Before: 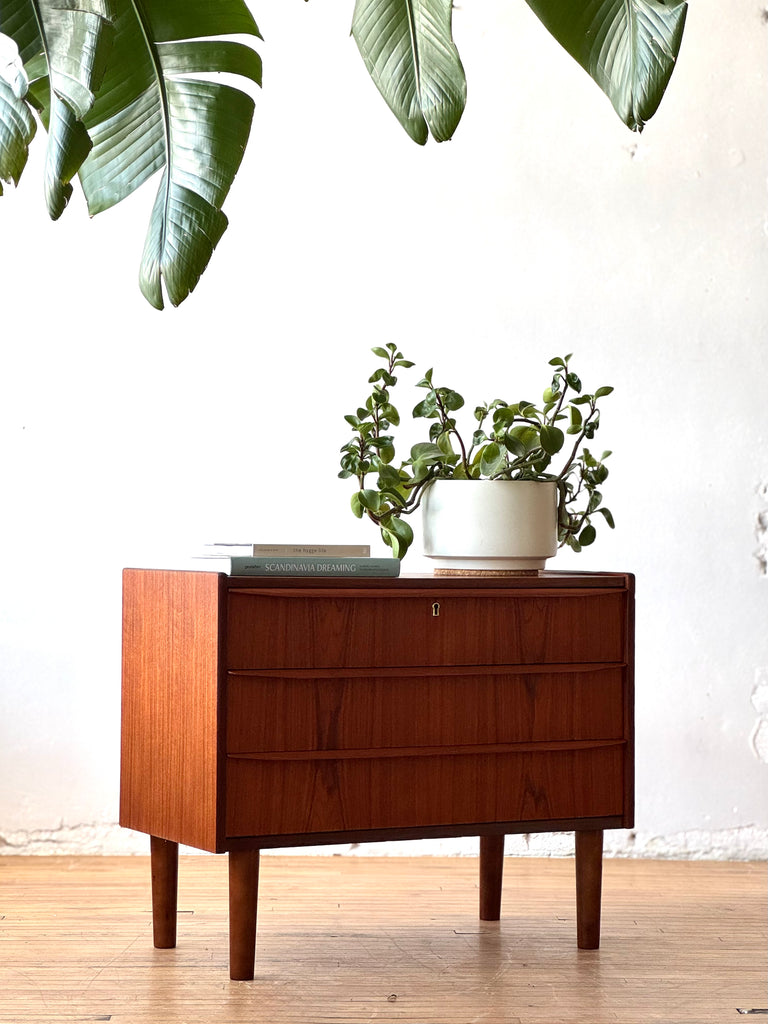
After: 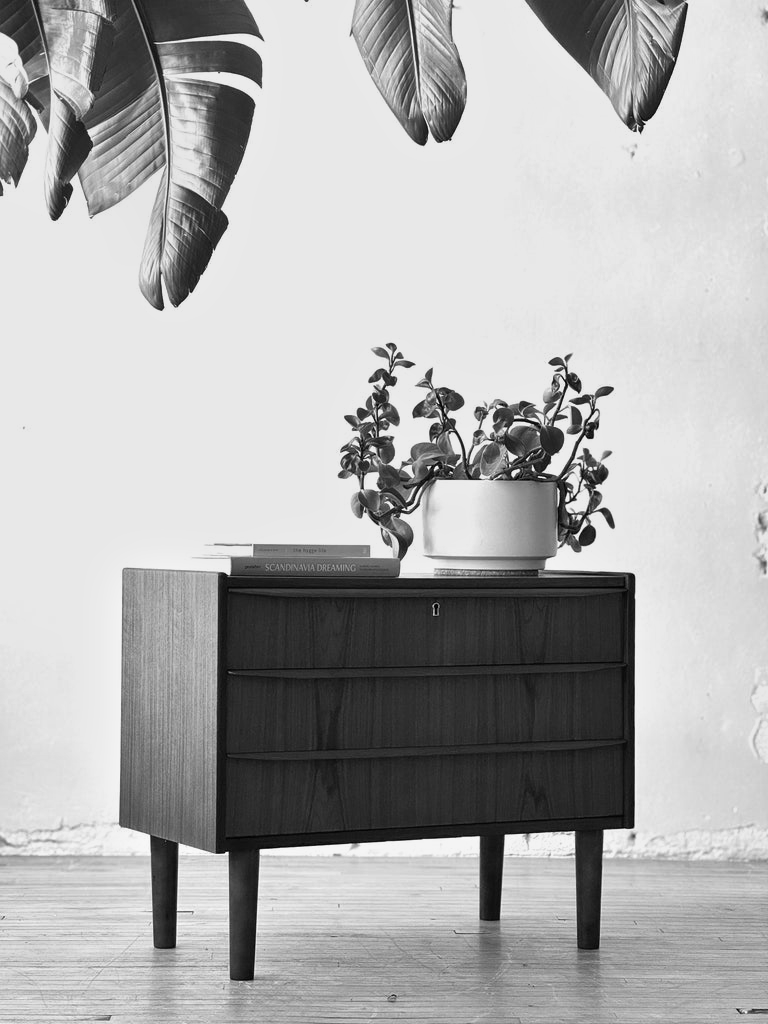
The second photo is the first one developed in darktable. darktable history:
shadows and highlights: shadows 29.61, highlights -30.47, low approximation 0.01, soften with gaussian
monochrome: a 26.22, b 42.67, size 0.8
